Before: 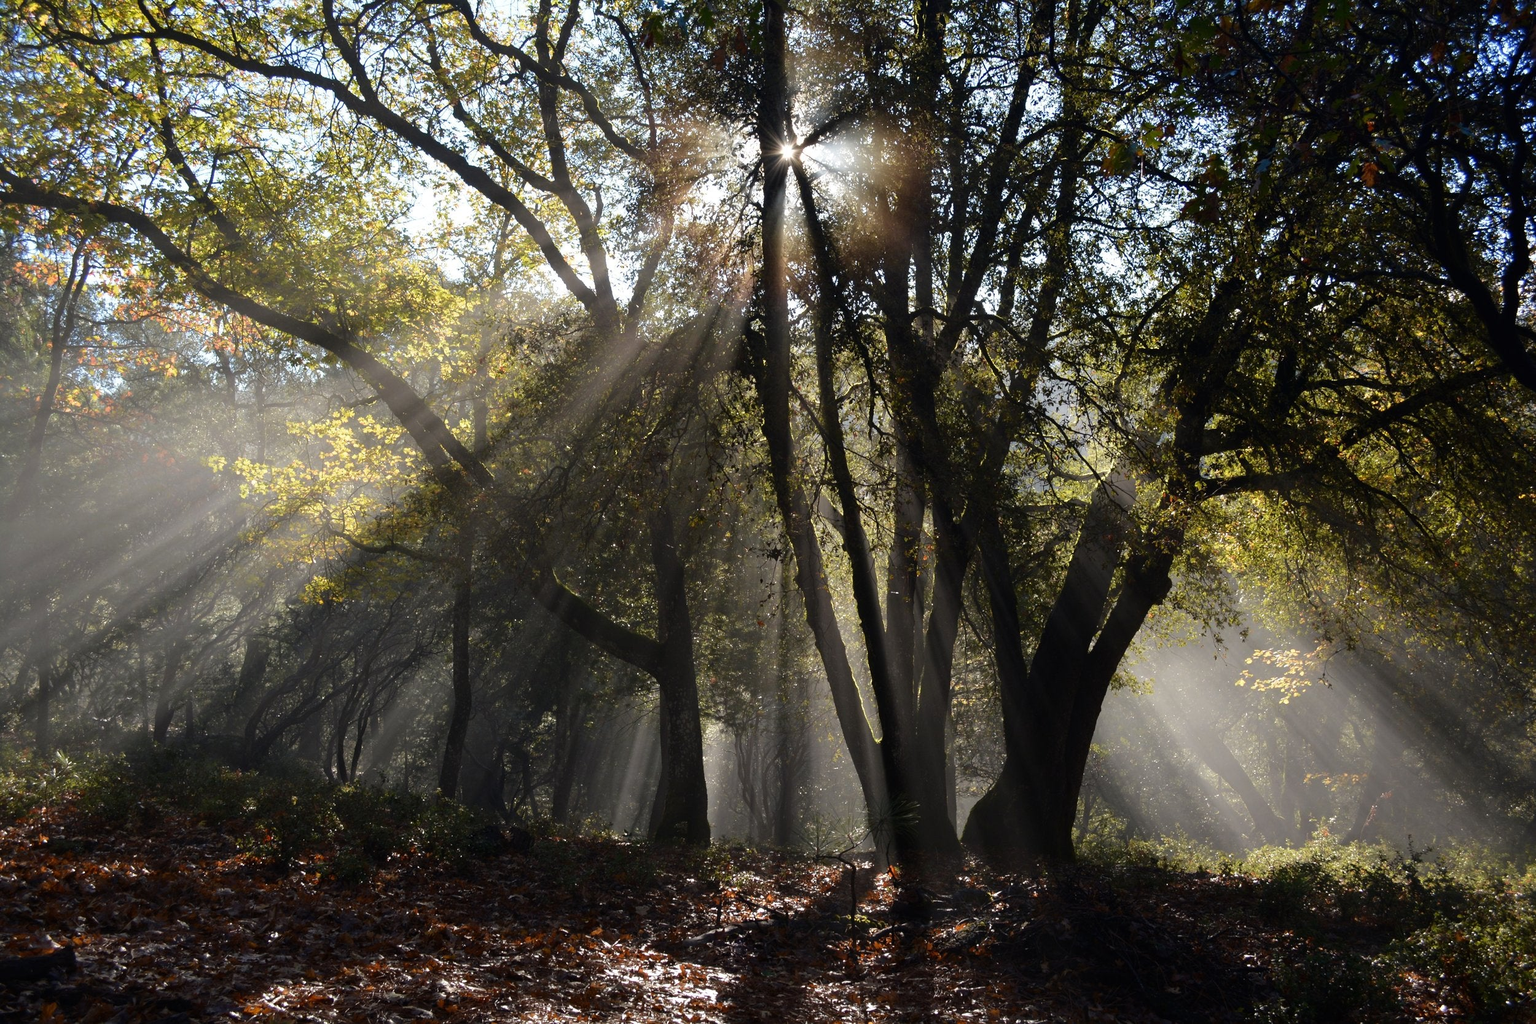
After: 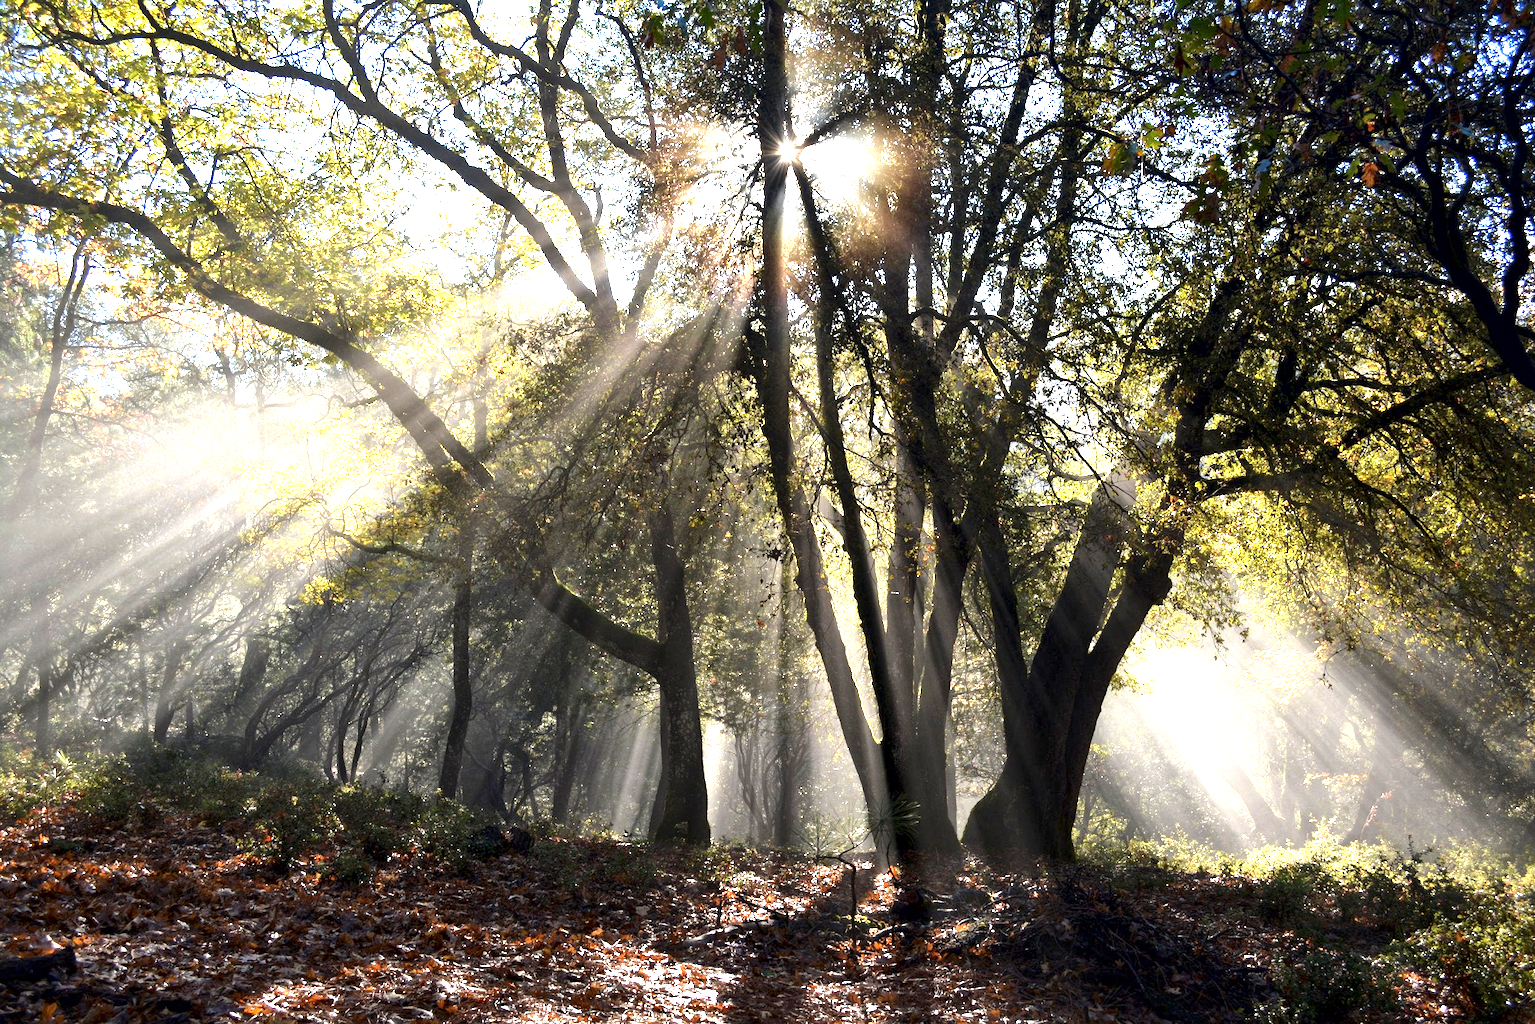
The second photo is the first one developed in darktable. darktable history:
exposure: black level correction 0.001, exposure 1.716 EV, compensate highlight preservation false
local contrast: mode bilateral grid, contrast 25, coarseness 61, detail 152%, midtone range 0.2
